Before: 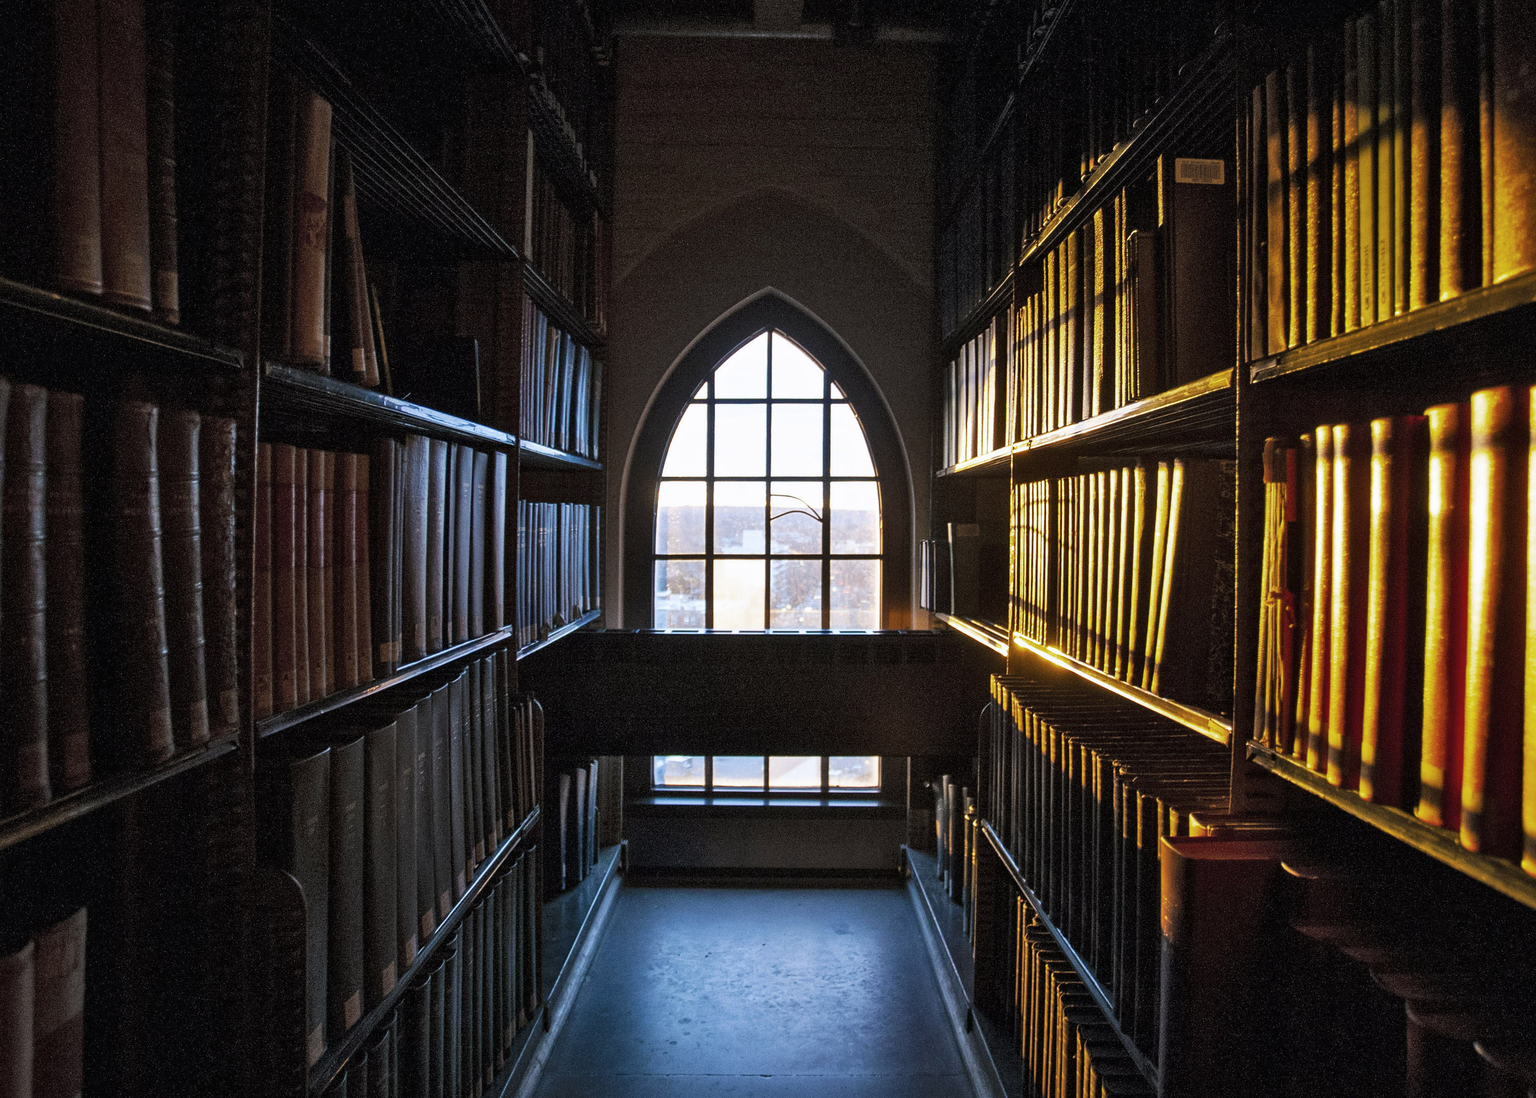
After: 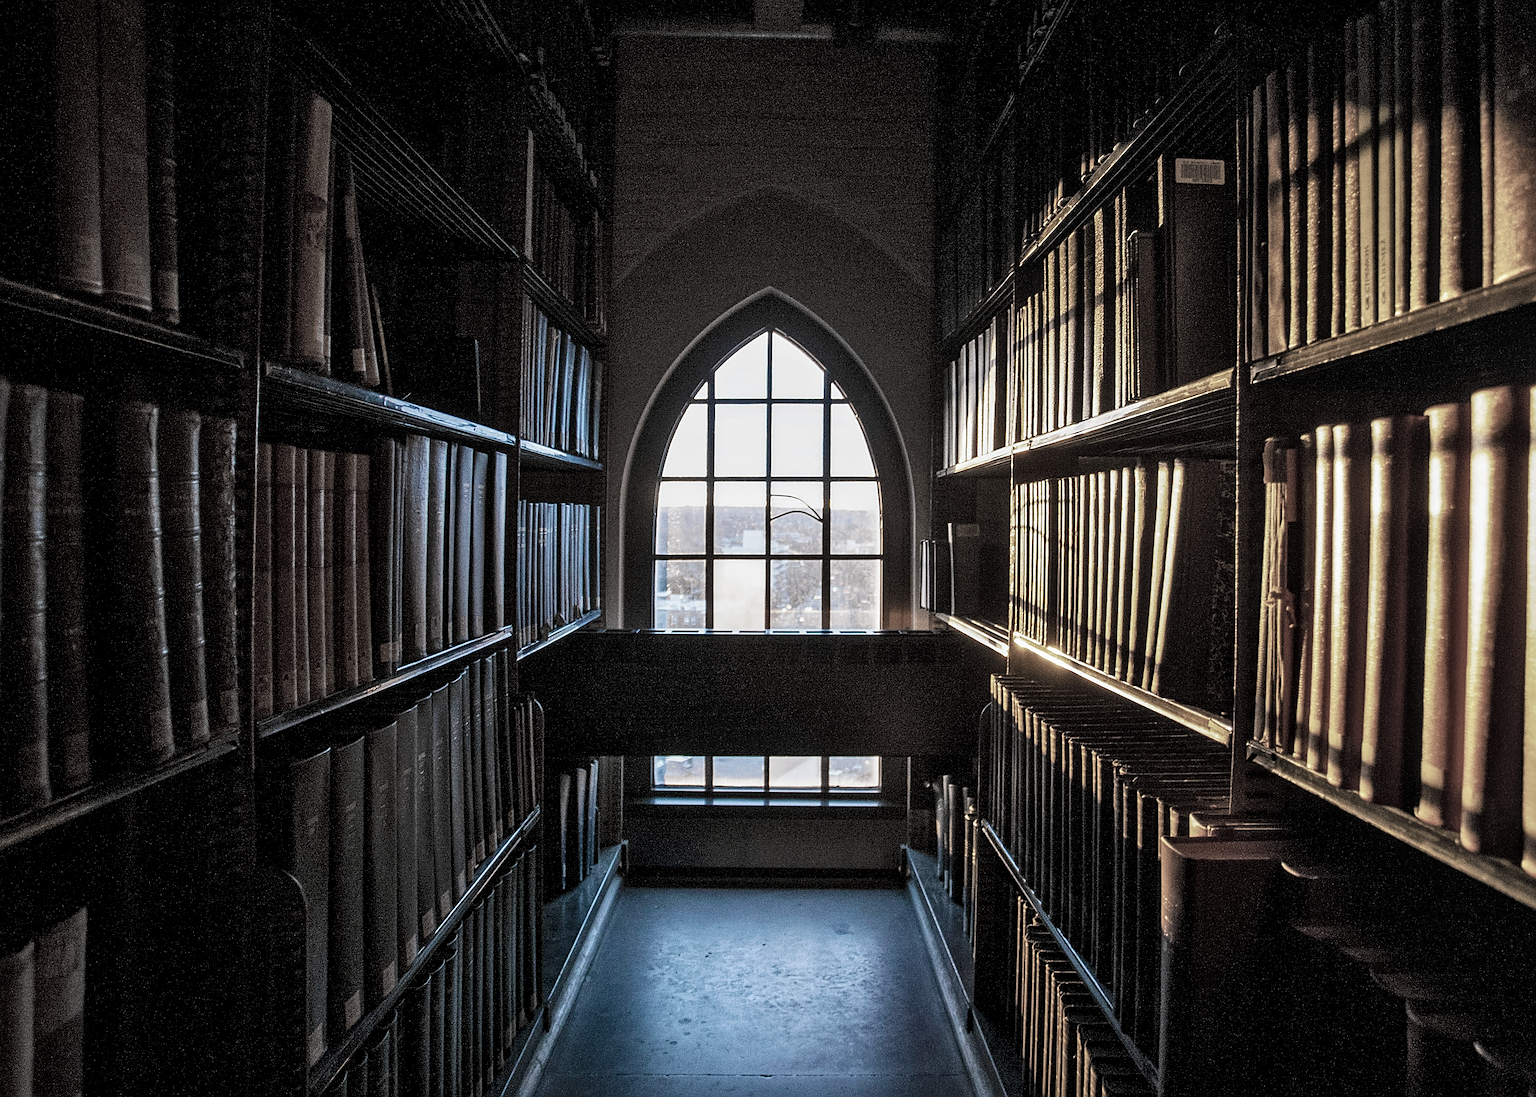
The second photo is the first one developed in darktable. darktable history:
local contrast: detail 130%
color zones: curves: ch1 [(0.238, 0.163) (0.476, 0.2) (0.733, 0.322) (0.848, 0.134)]
tone equalizer: on, module defaults
sharpen: on, module defaults
